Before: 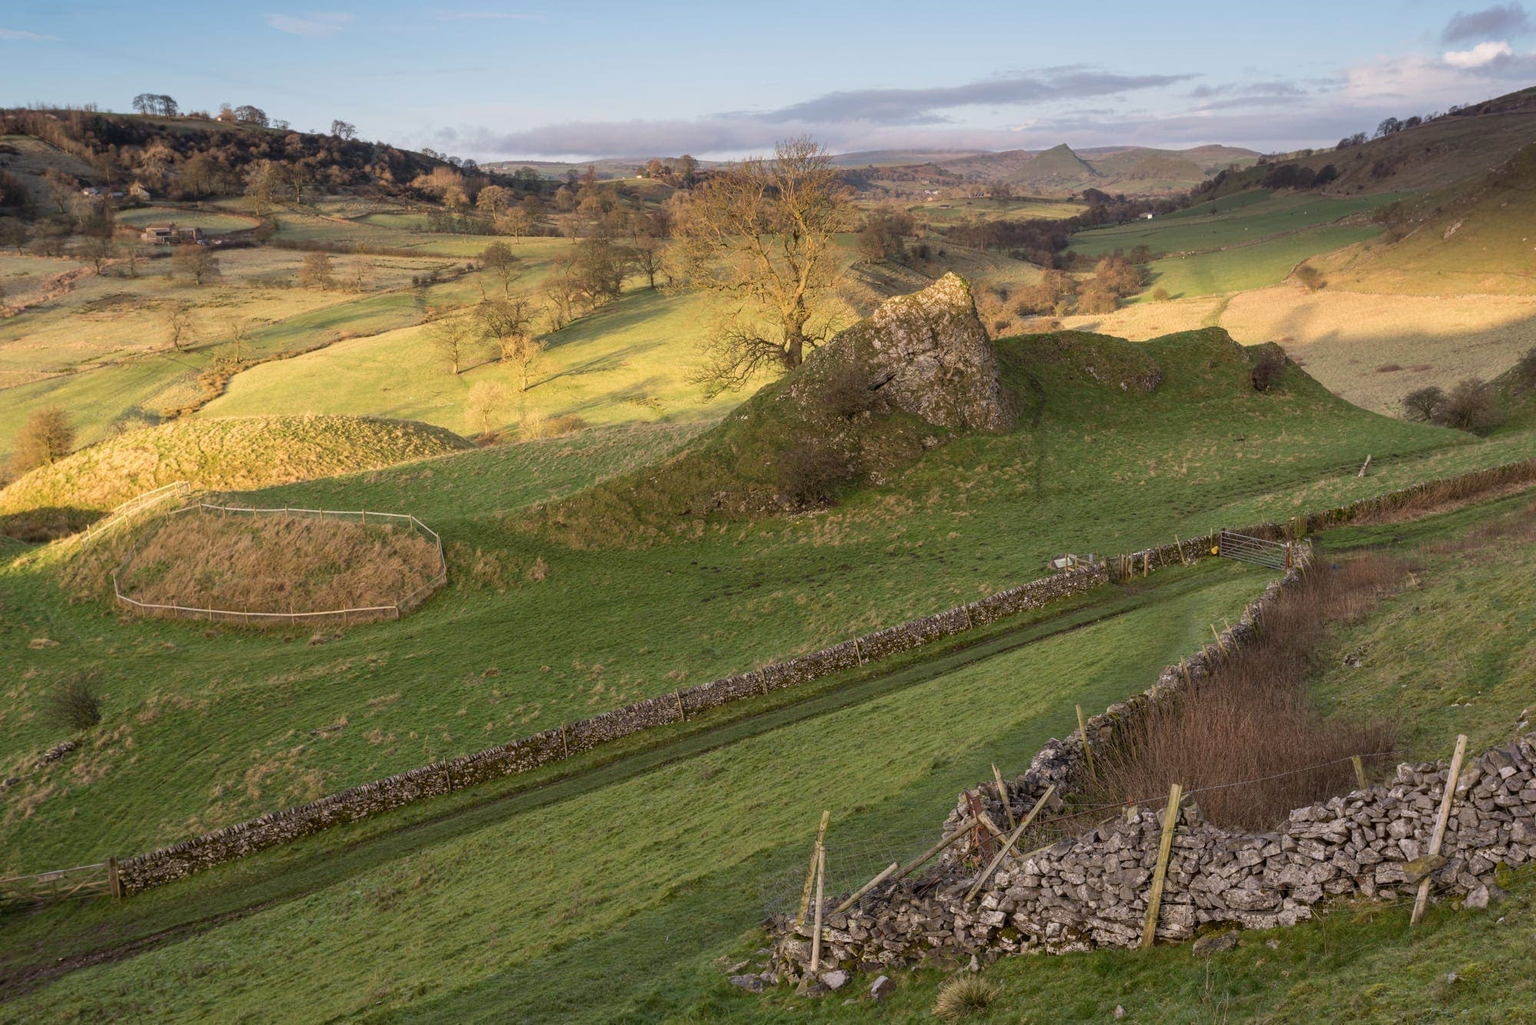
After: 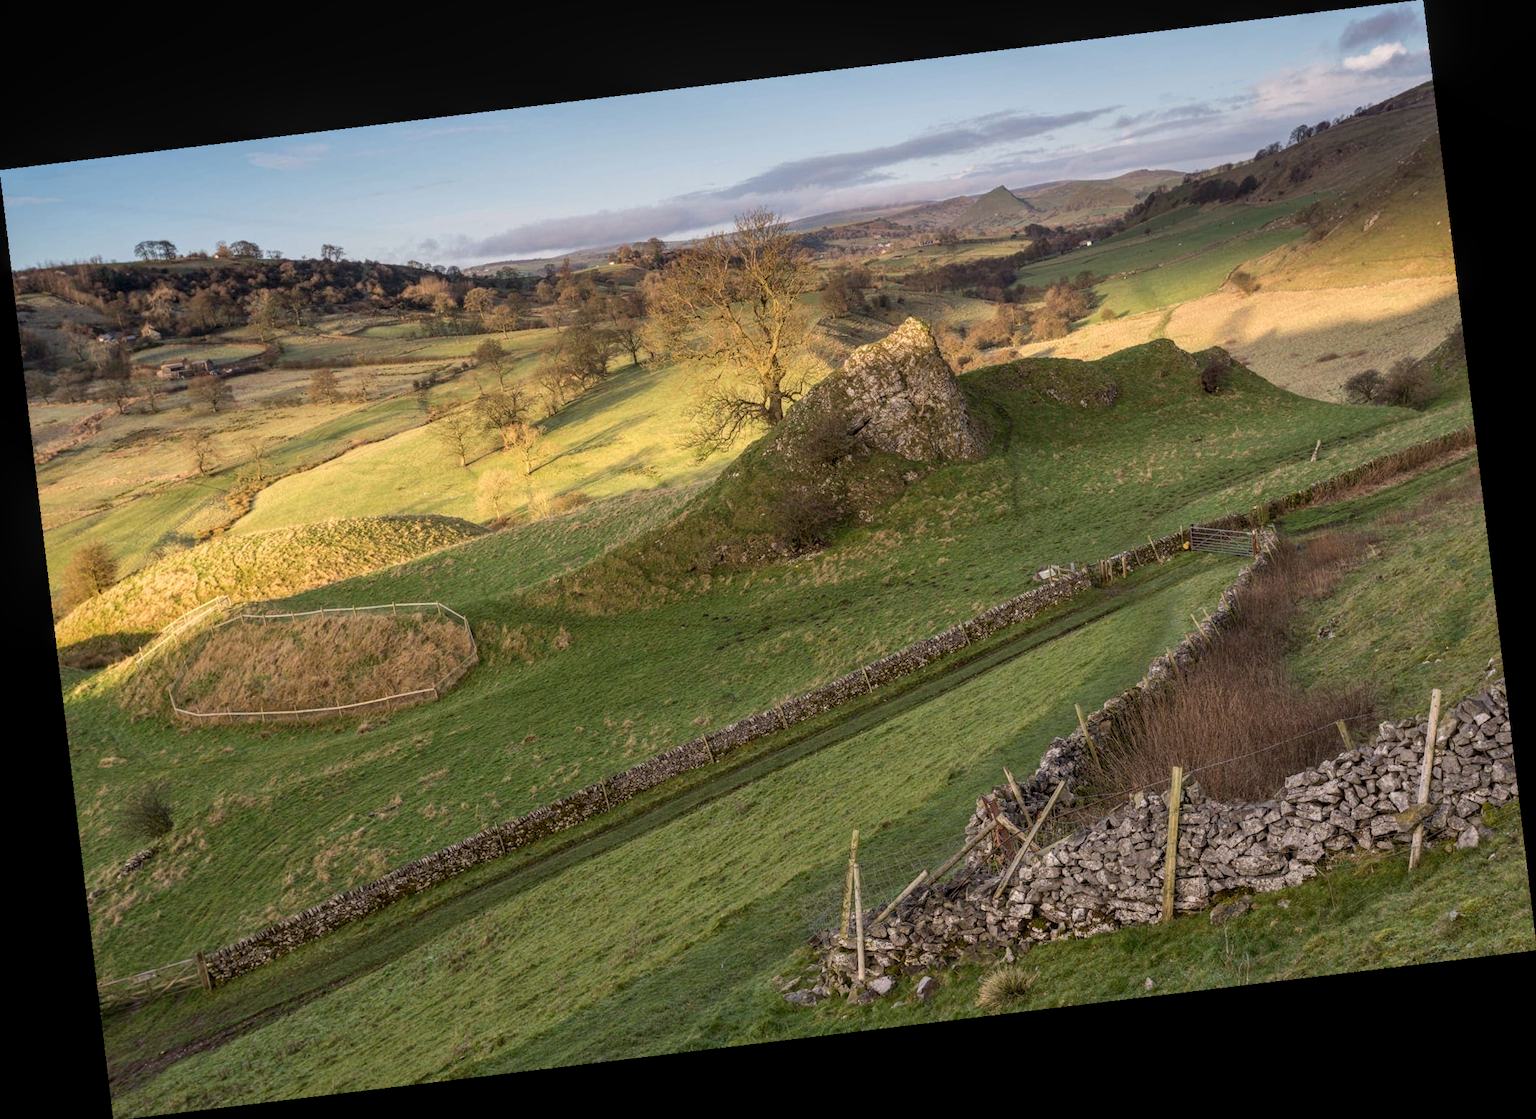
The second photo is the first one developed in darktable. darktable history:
rotate and perspective: rotation -6.83°, automatic cropping off
local contrast: on, module defaults
